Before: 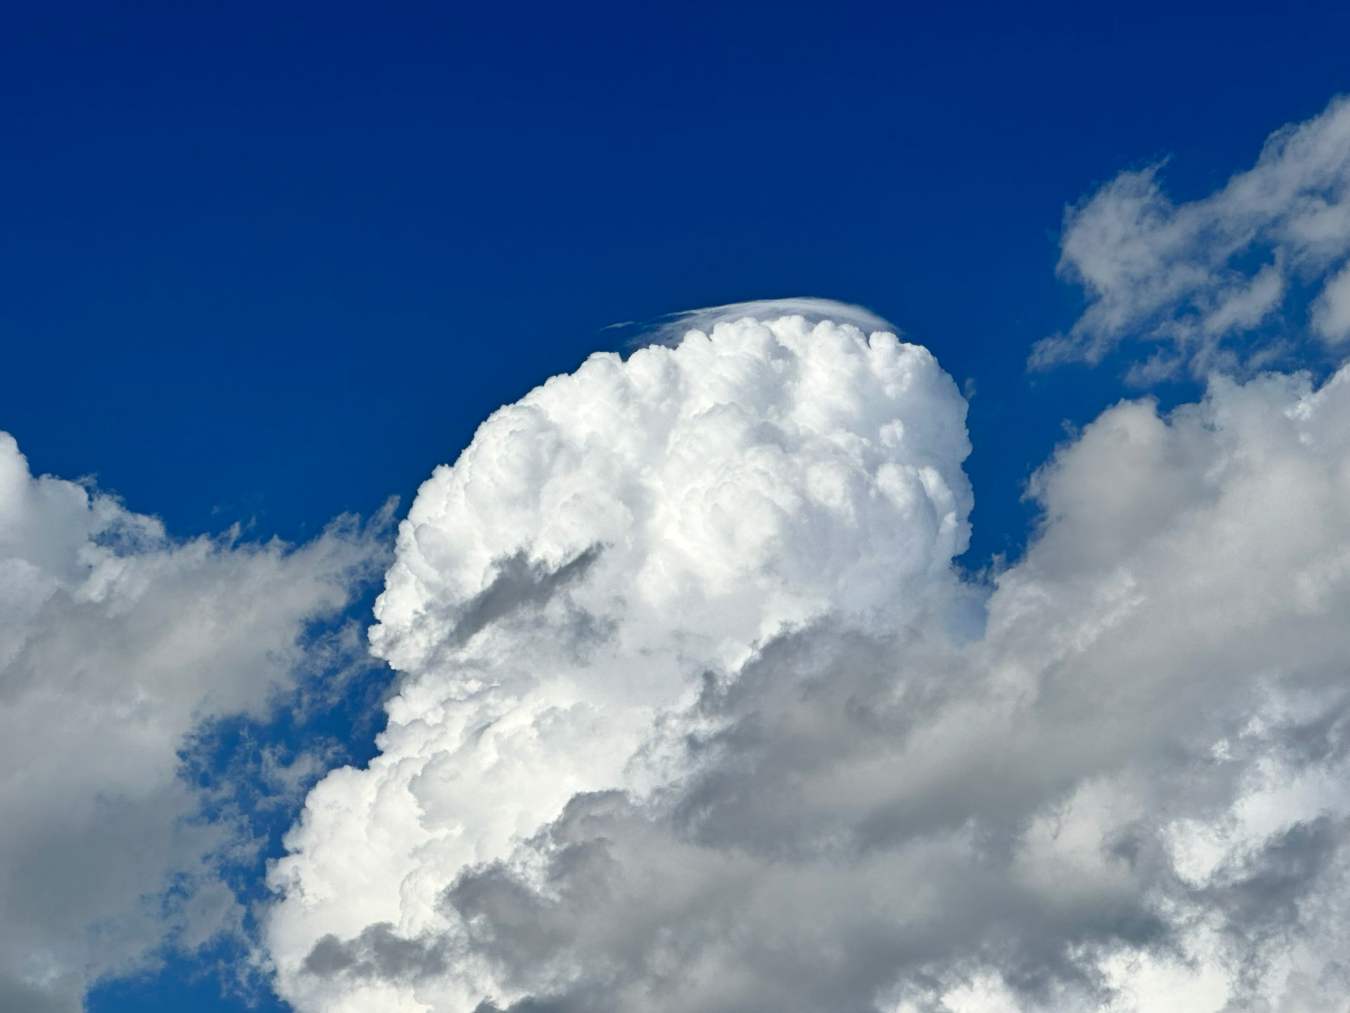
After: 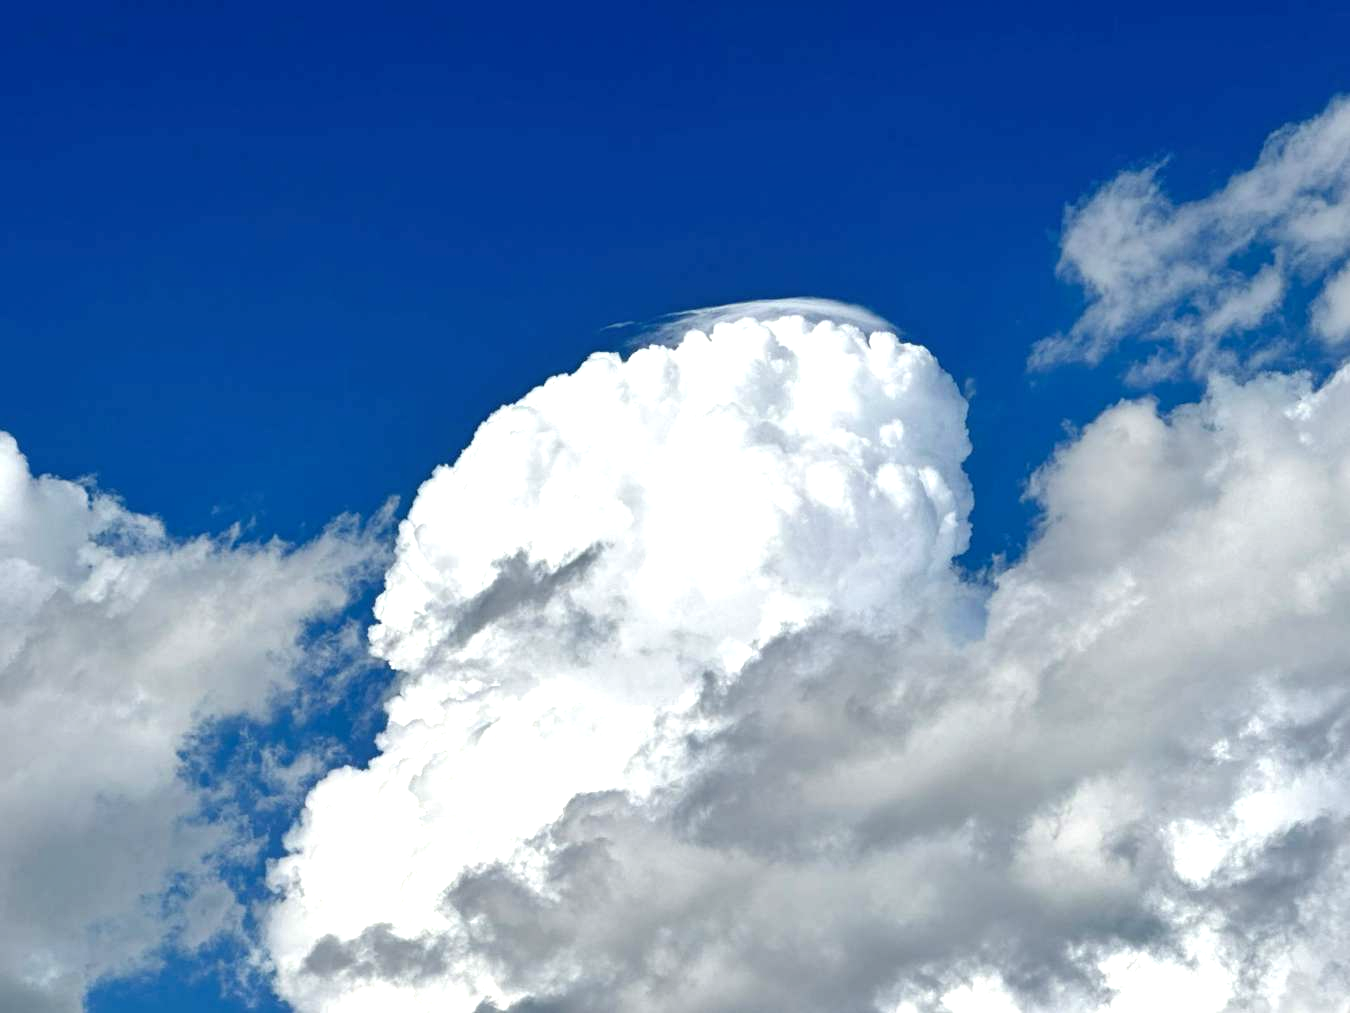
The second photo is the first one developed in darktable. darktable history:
local contrast: highlights 101%, shadows 98%, detail 119%, midtone range 0.2
contrast equalizer: y [[0.5 ×6], [0.5 ×6], [0.5, 0.5, 0.501, 0.545, 0.707, 0.863], [0 ×6], [0 ×6]]
exposure: exposure 0.555 EV, compensate exposure bias true, compensate highlight preservation false
